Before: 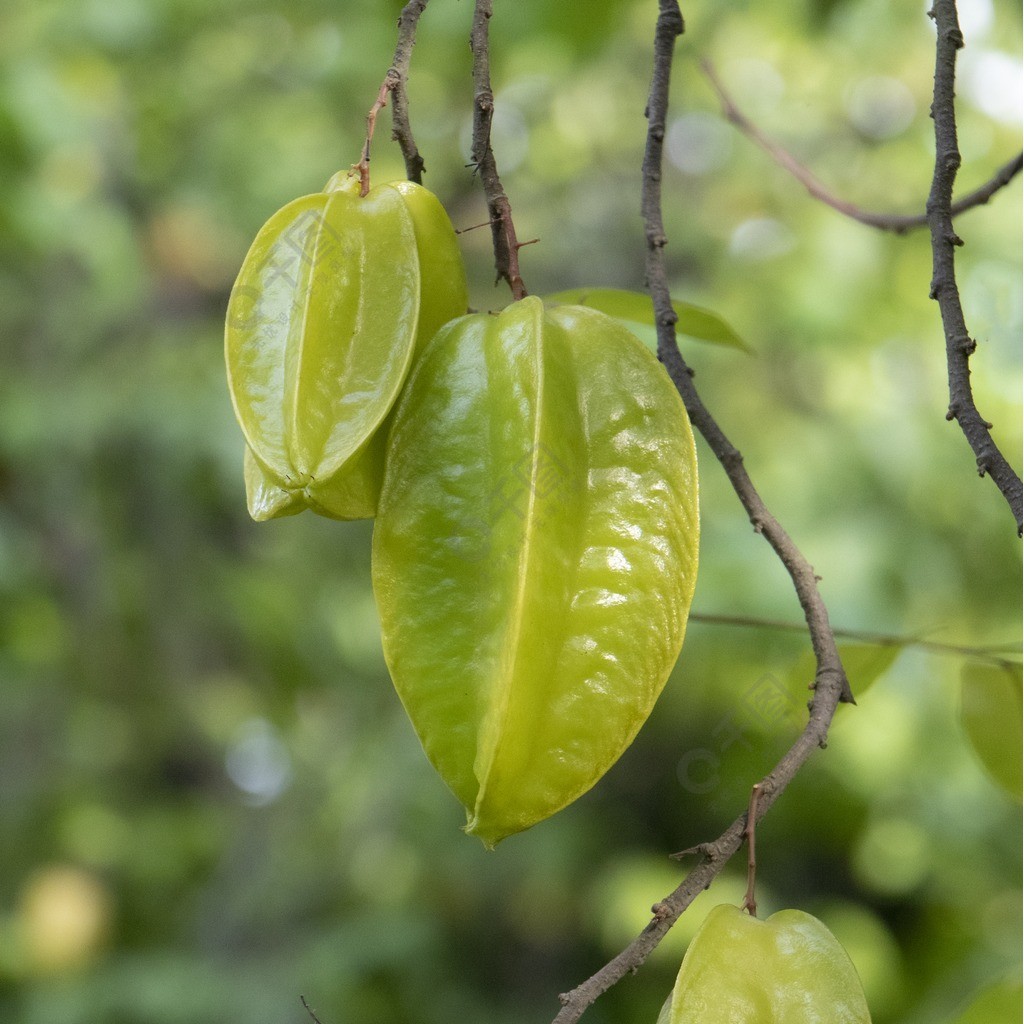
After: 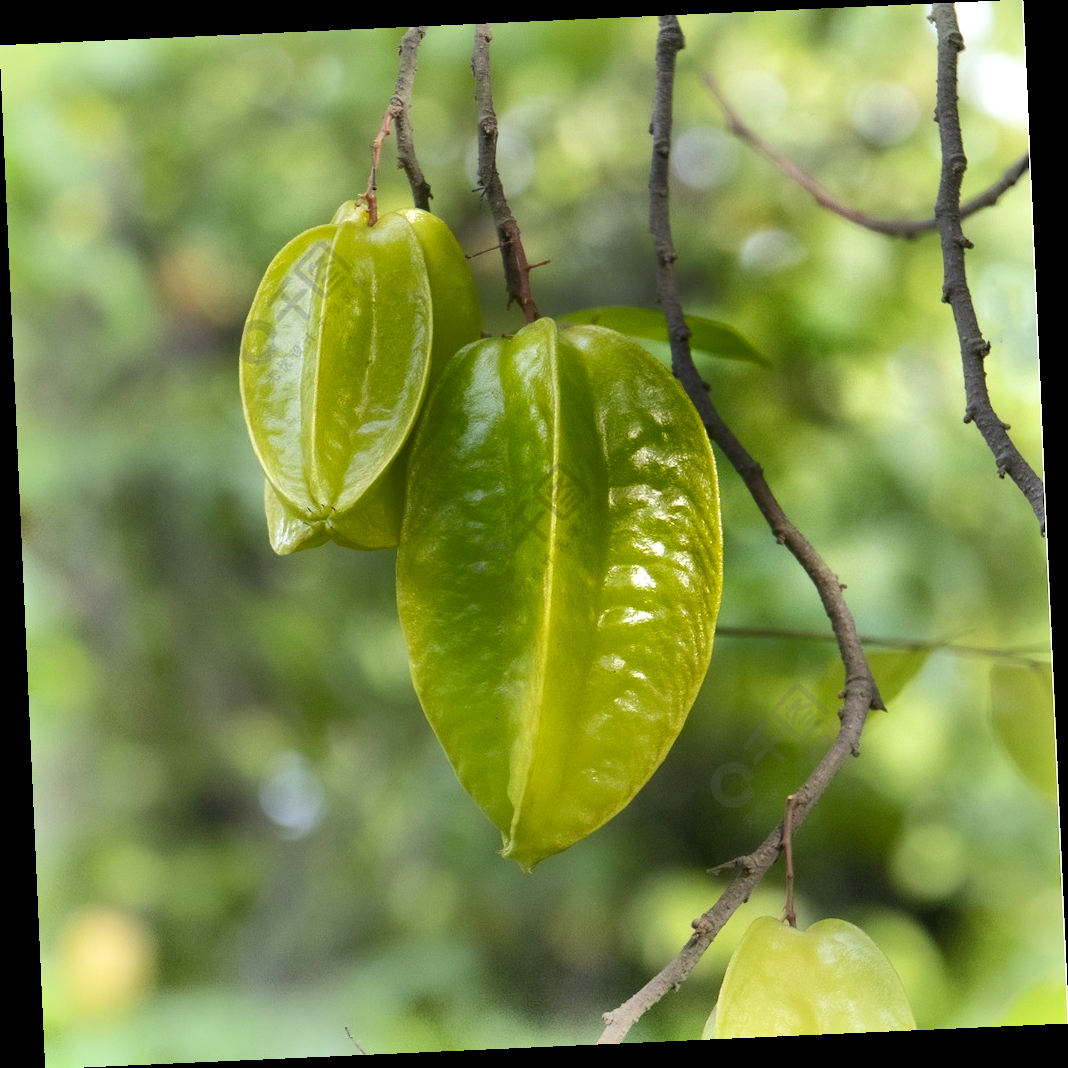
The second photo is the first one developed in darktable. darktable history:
rotate and perspective: rotation -2.56°, automatic cropping off
shadows and highlights: radius 123.98, shadows 100, white point adjustment -3, highlights -100, highlights color adjustment 89.84%, soften with gaussian
exposure: exposure 0.376 EV, compensate highlight preservation false
